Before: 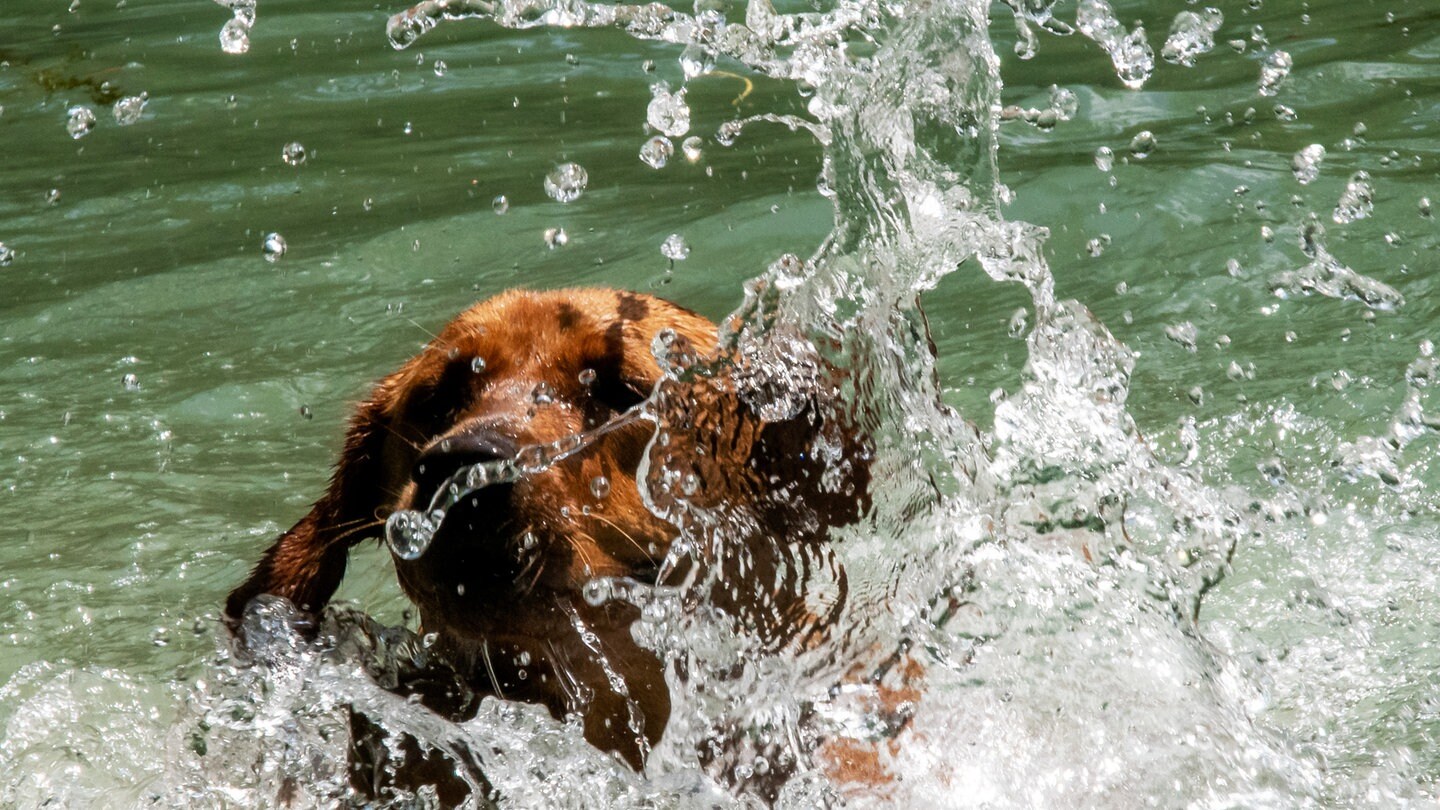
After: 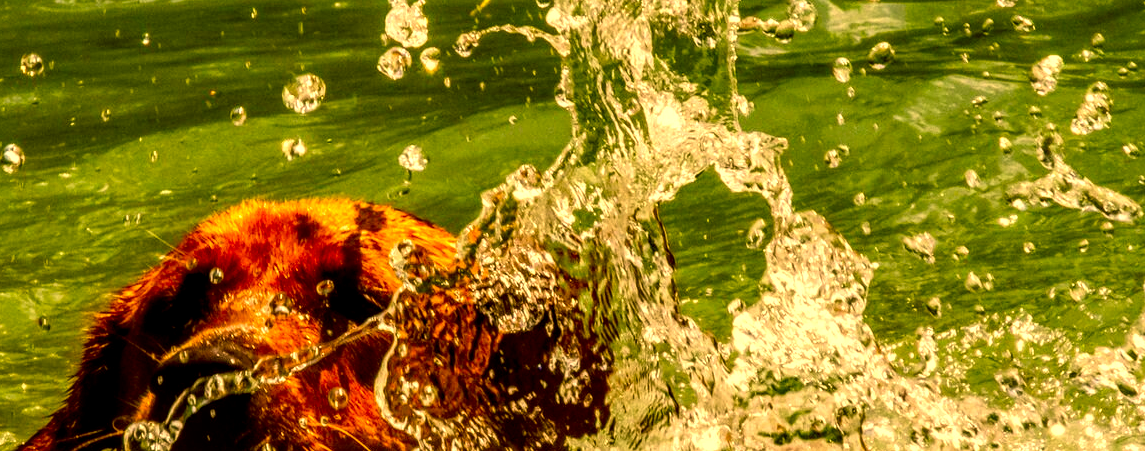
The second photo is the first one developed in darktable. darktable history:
local contrast: highlights 3%, shadows 4%, detail 181%
crop: left 18.259%, top 11.084%, right 2.173%, bottom 33.115%
tone equalizer: edges refinement/feathering 500, mask exposure compensation -1.57 EV, preserve details no
color correction: highlights a* 10.75, highlights b* 30.12, shadows a* 2.84, shadows b* 17.95, saturation 1.76
